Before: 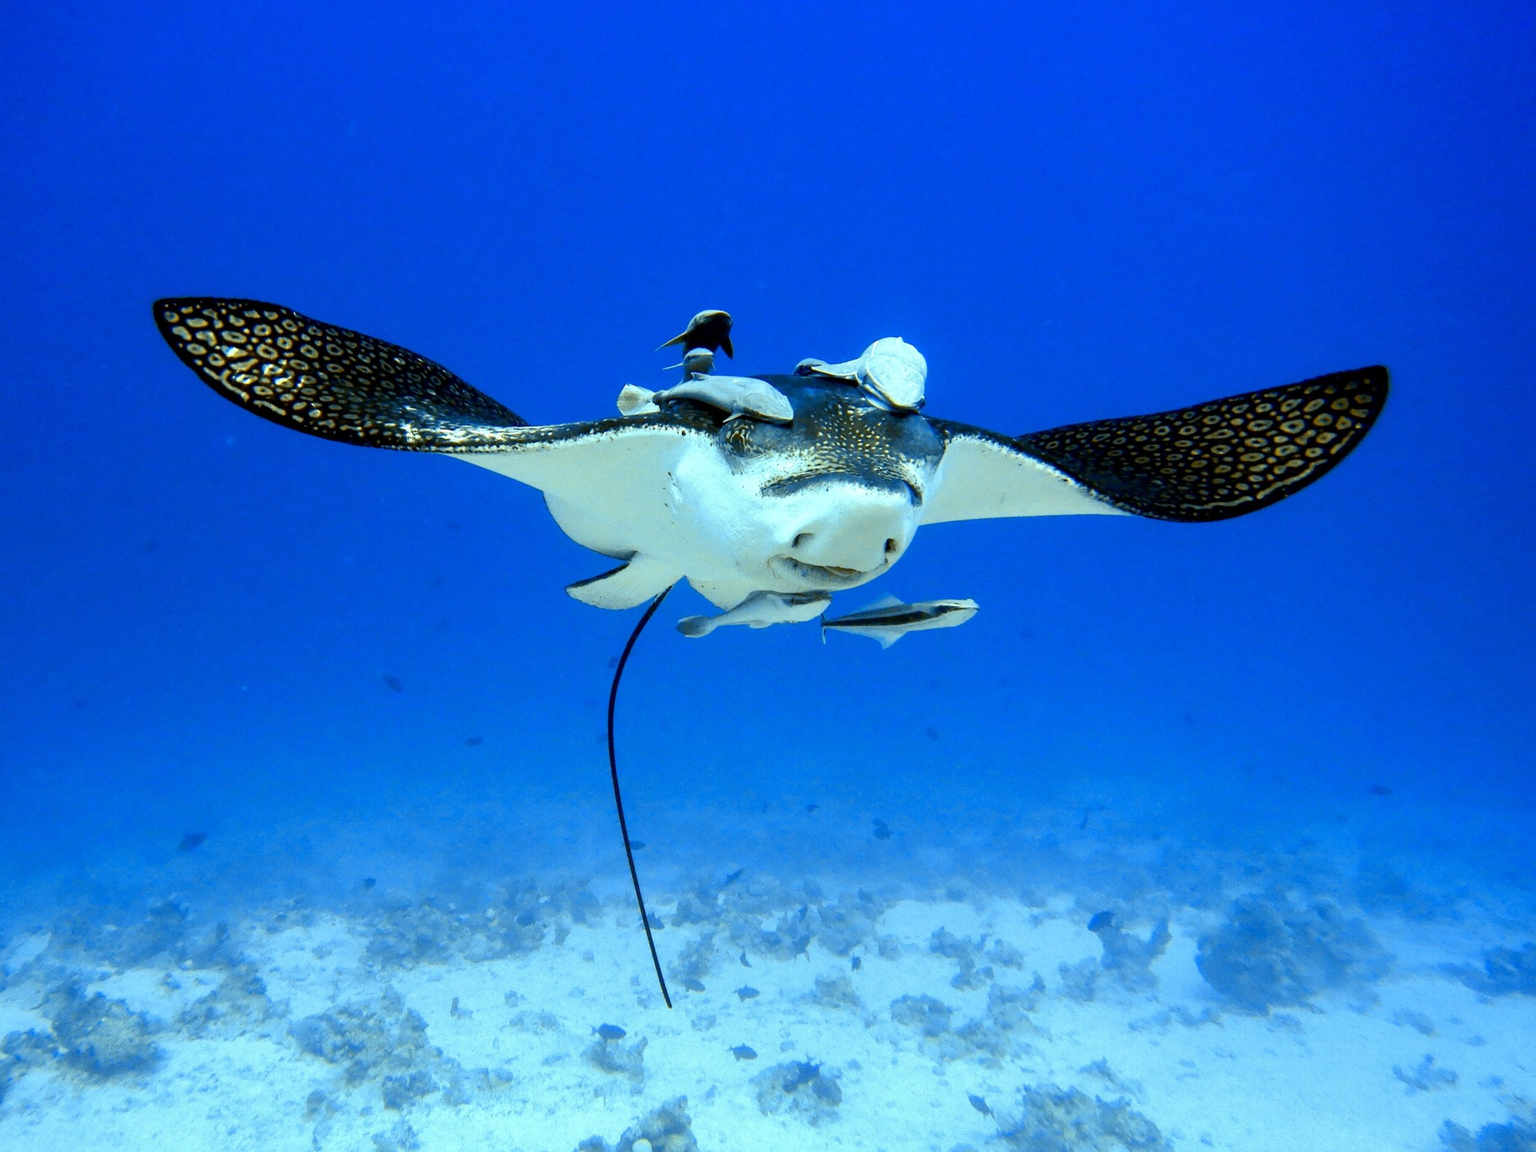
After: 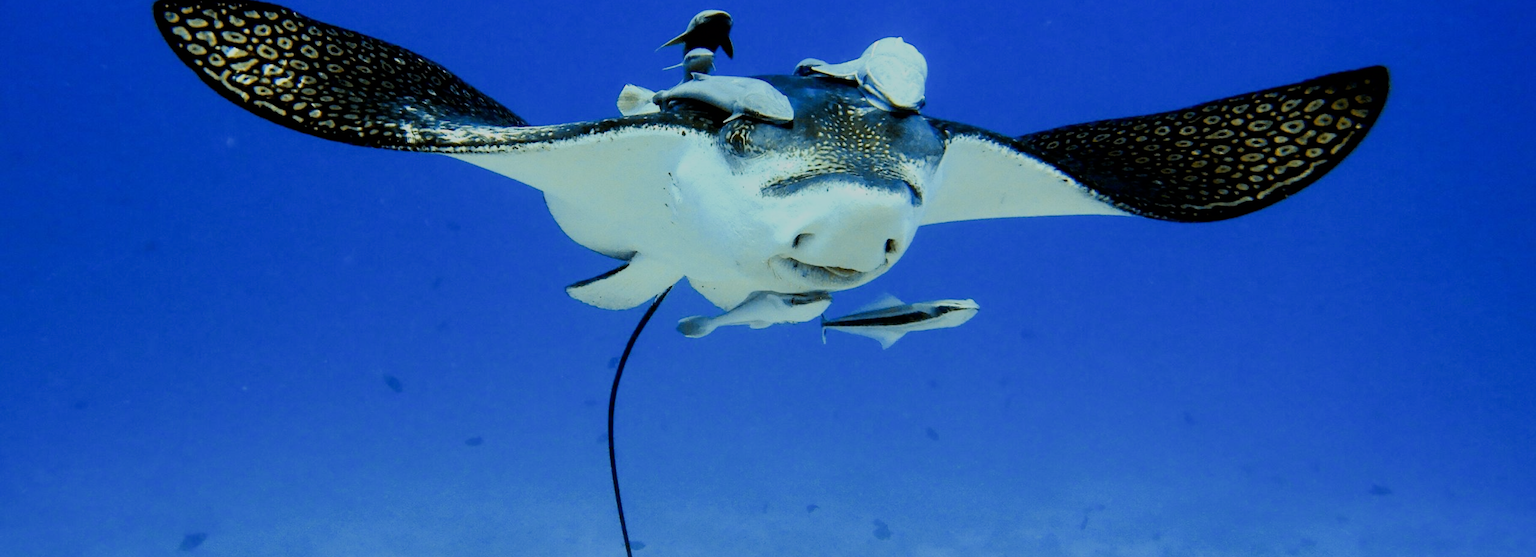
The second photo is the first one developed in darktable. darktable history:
filmic rgb: black relative exposure -6.98 EV, white relative exposure 5.63 EV, hardness 2.86
crop and rotate: top 26.056%, bottom 25.543%
